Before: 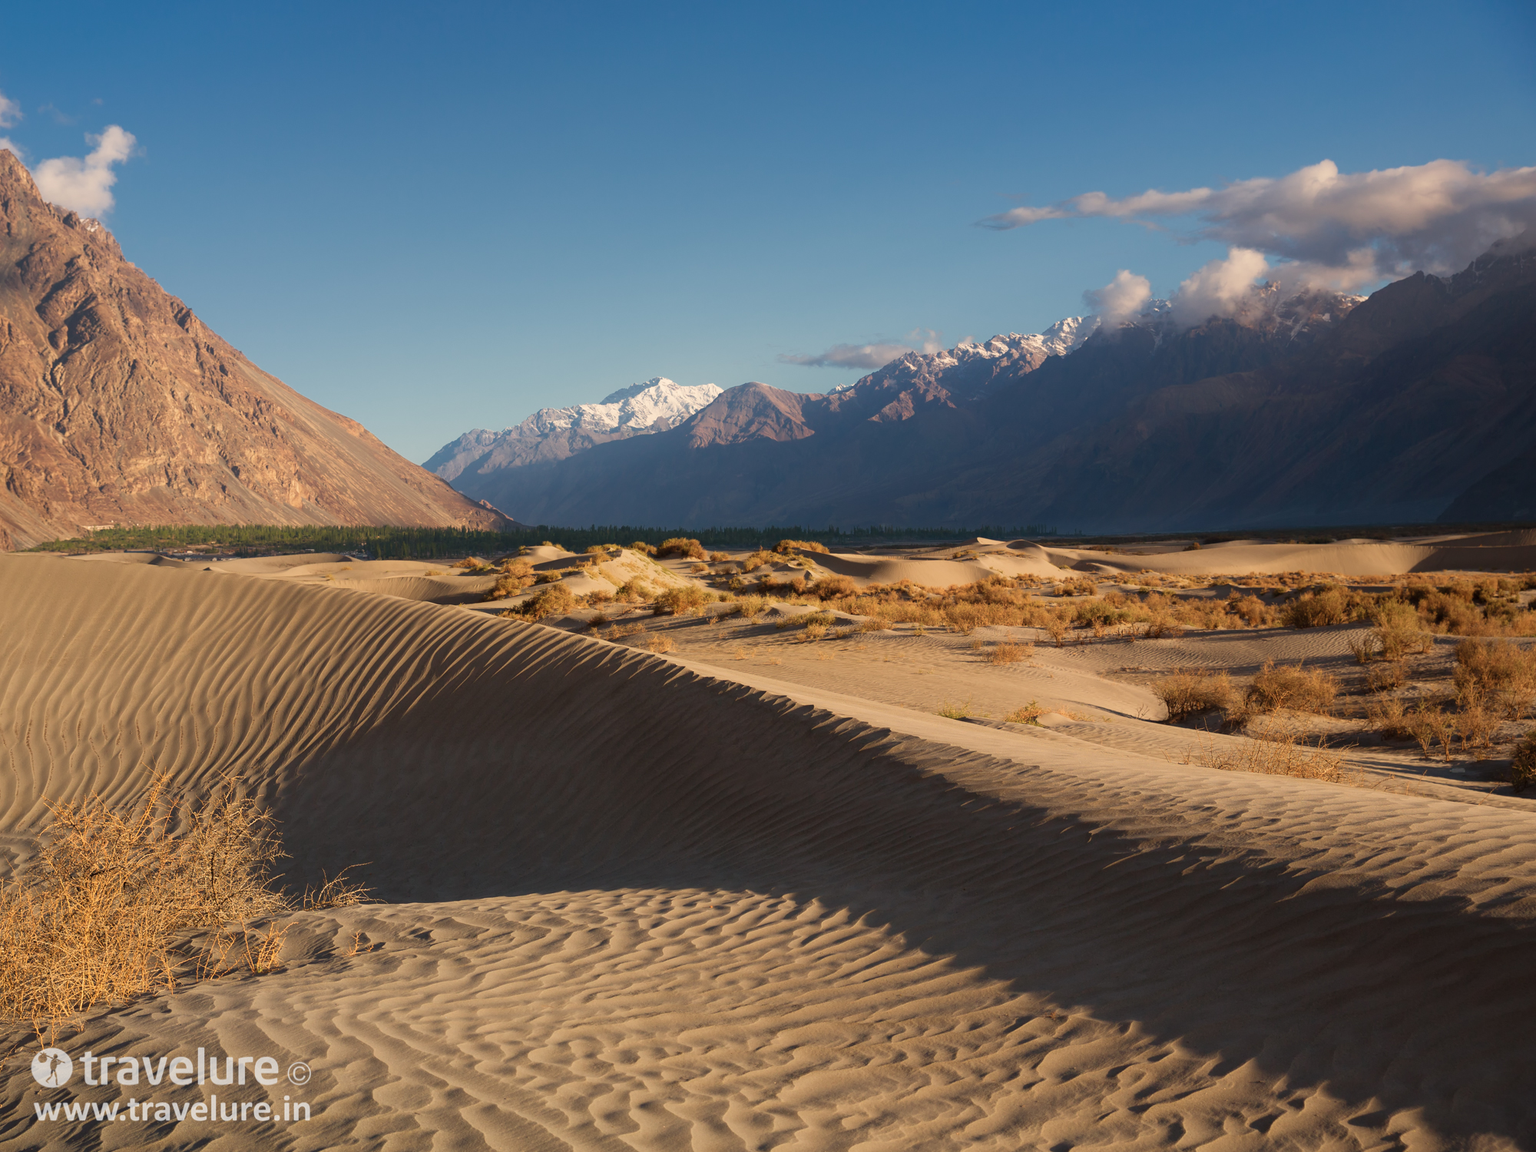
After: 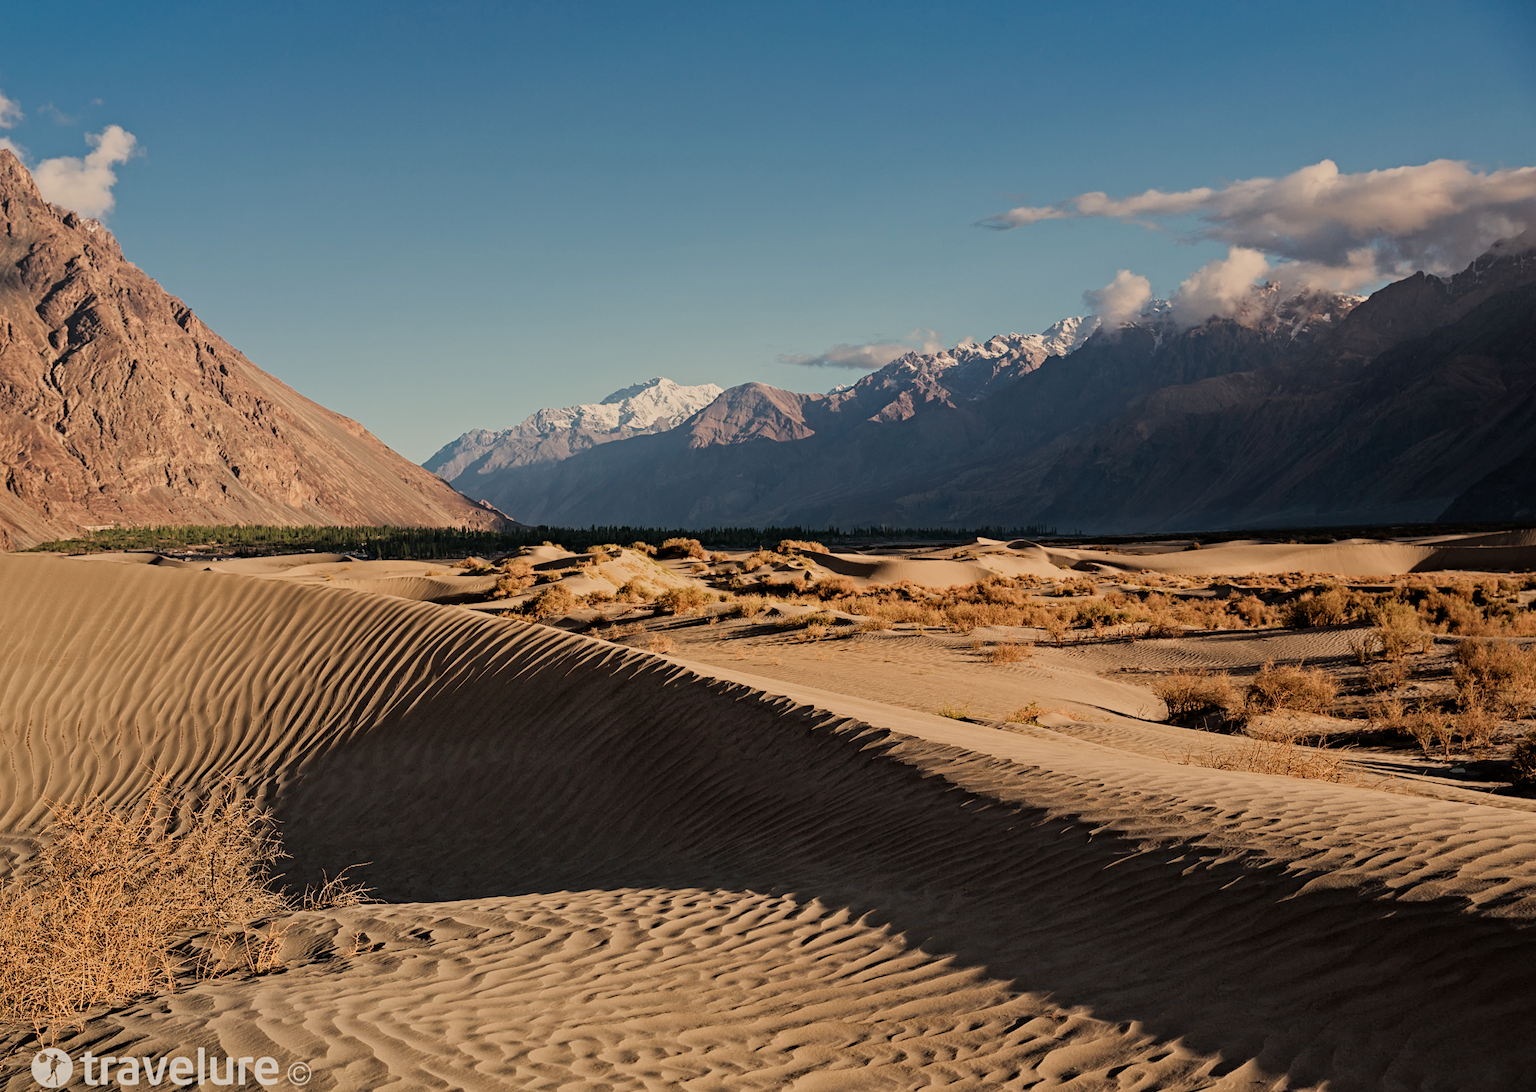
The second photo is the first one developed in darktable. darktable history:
filmic rgb: black relative exposure -7.15 EV, white relative exposure 5.36 EV, hardness 3.02
crop and rotate: top 0%, bottom 5.097%
white balance: red 1.045, blue 0.932
contrast equalizer: octaves 7, y [[0.506, 0.531, 0.562, 0.606, 0.638, 0.669], [0.5 ×6], [0.5 ×6], [0 ×6], [0 ×6]]
